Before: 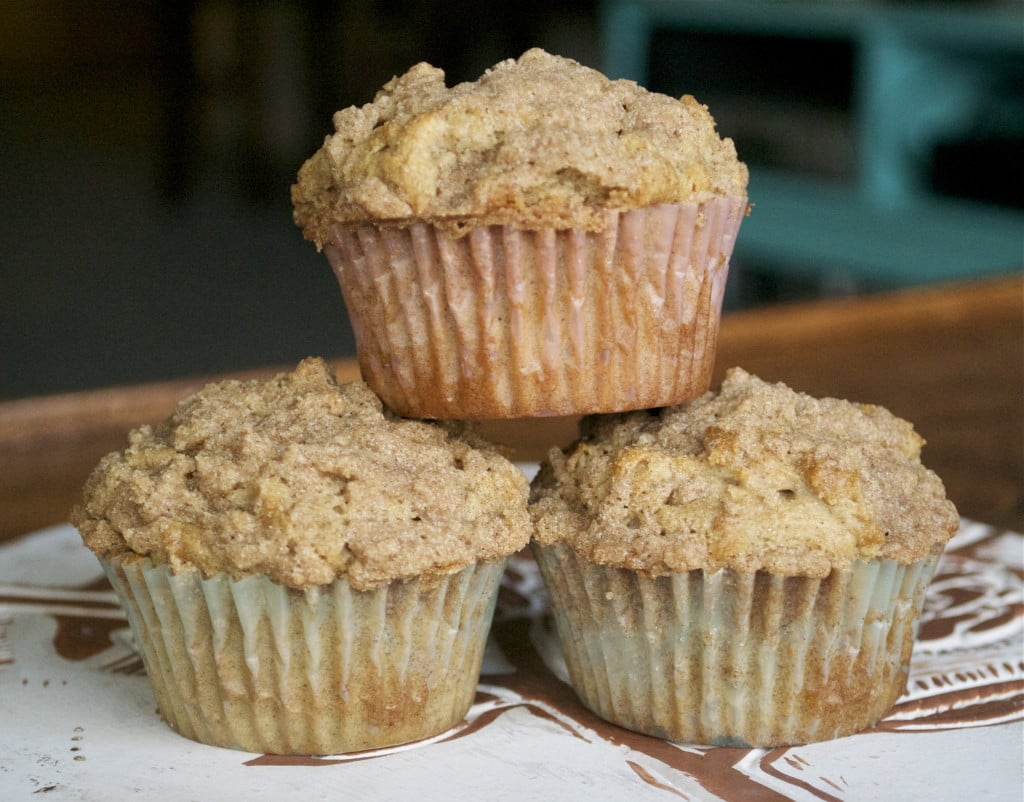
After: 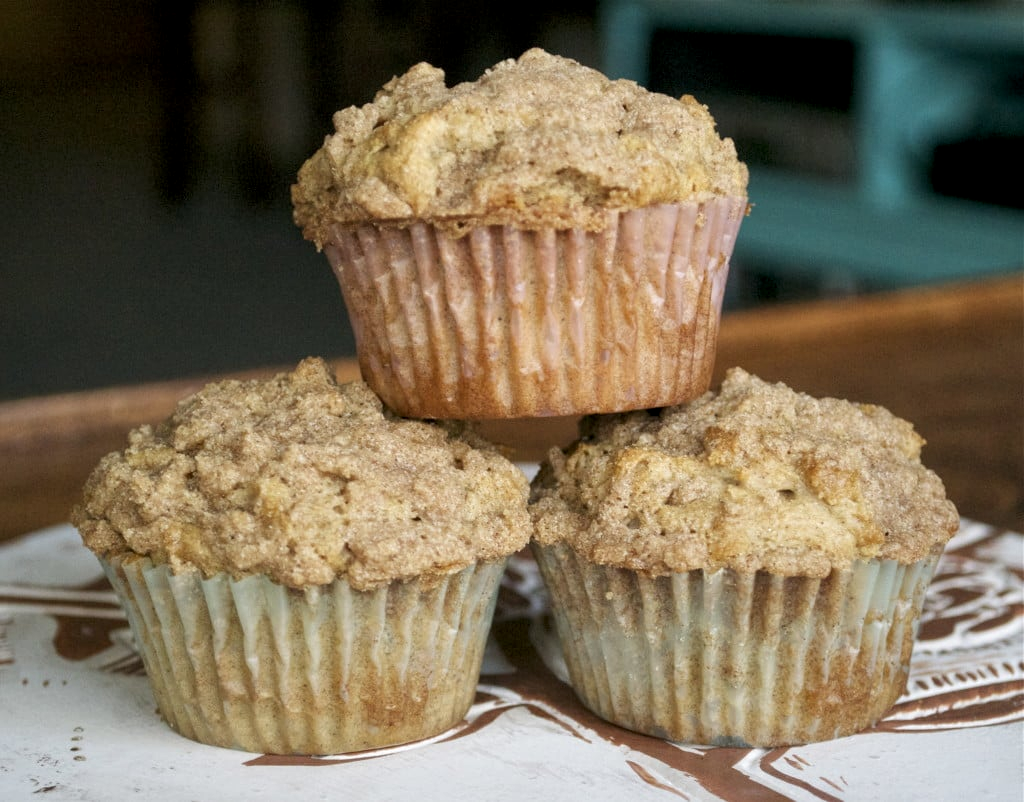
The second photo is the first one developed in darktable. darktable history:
local contrast: highlights 107%, shadows 102%, detail 131%, midtone range 0.2
